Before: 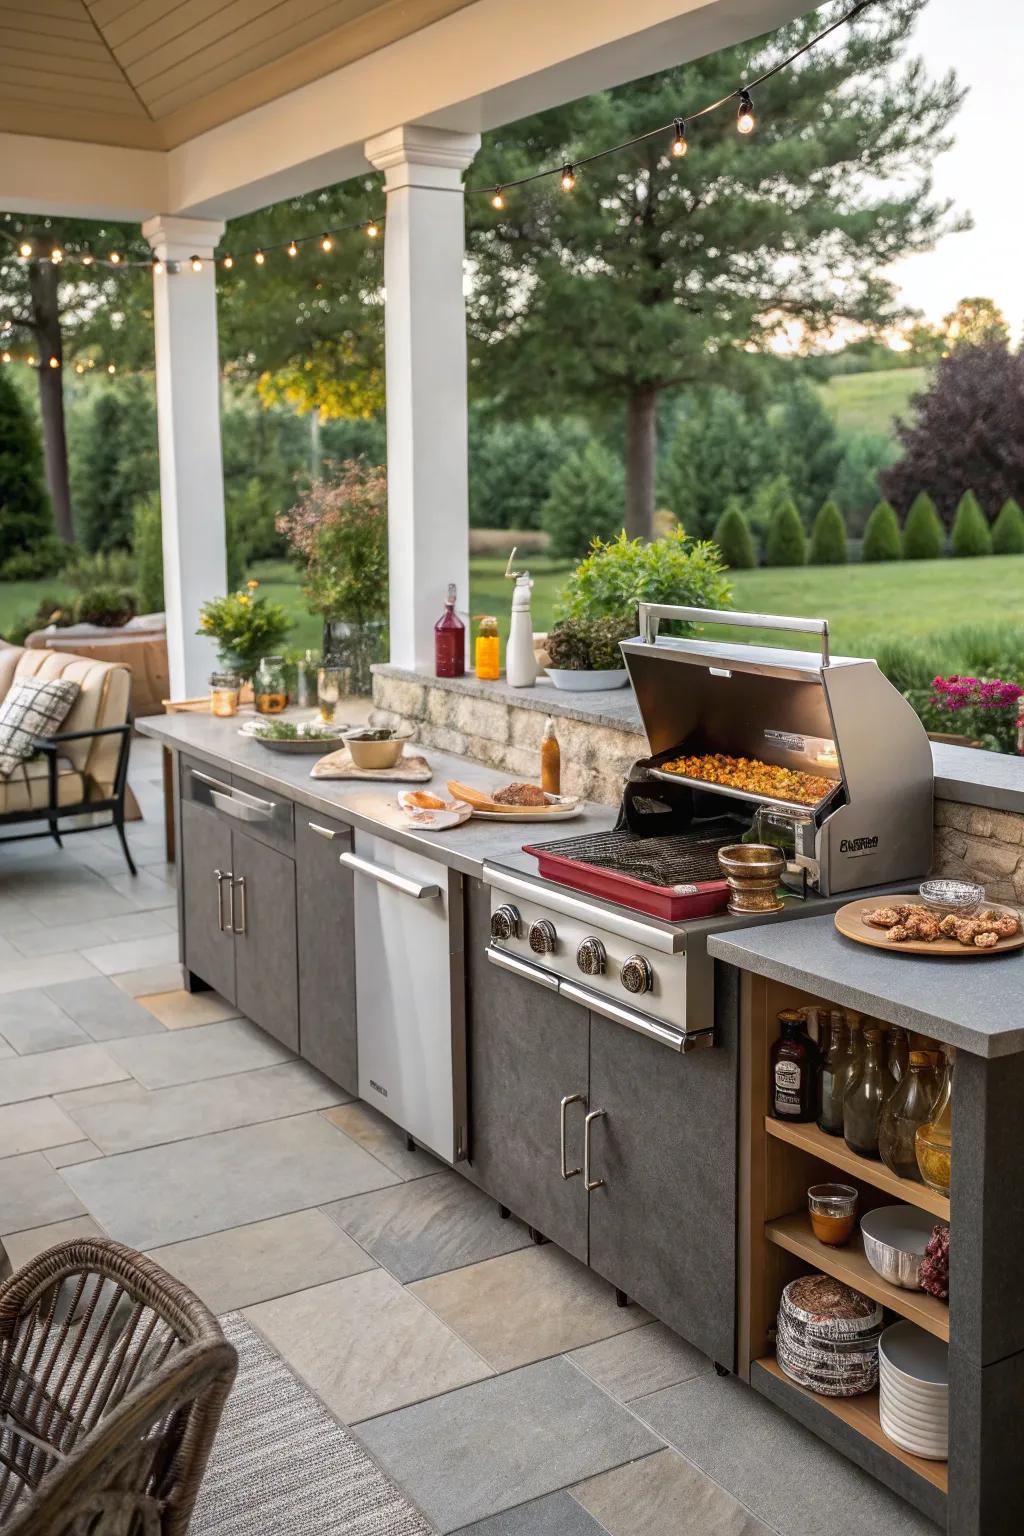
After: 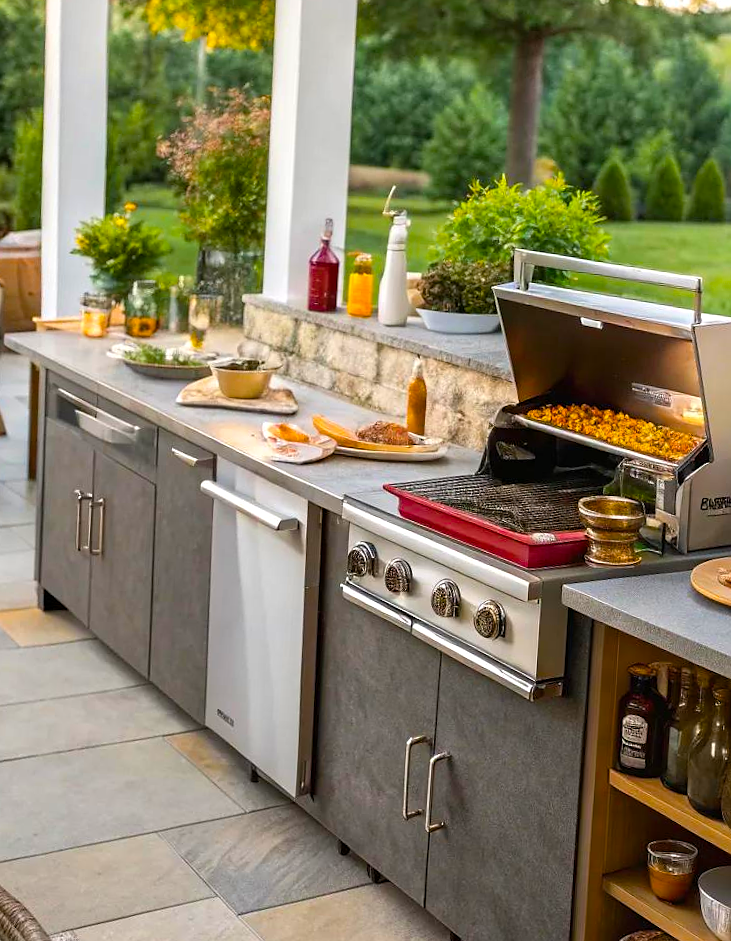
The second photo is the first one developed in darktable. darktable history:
sharpen: radius 0.996
color balance rgb: shadows lift › chroma 0.656%, shadows lift › hue 110.96°, linear chroma grading › global chroma 18.619%, perceptual saturation grading › global saturation 25.859%
crop and rotate: angle -3.46°, left 9.91%, top 21.277%, right 12.266%, bottom 11.999%
exposure: exposure 0.15 EV, compensate highlight preservation false
